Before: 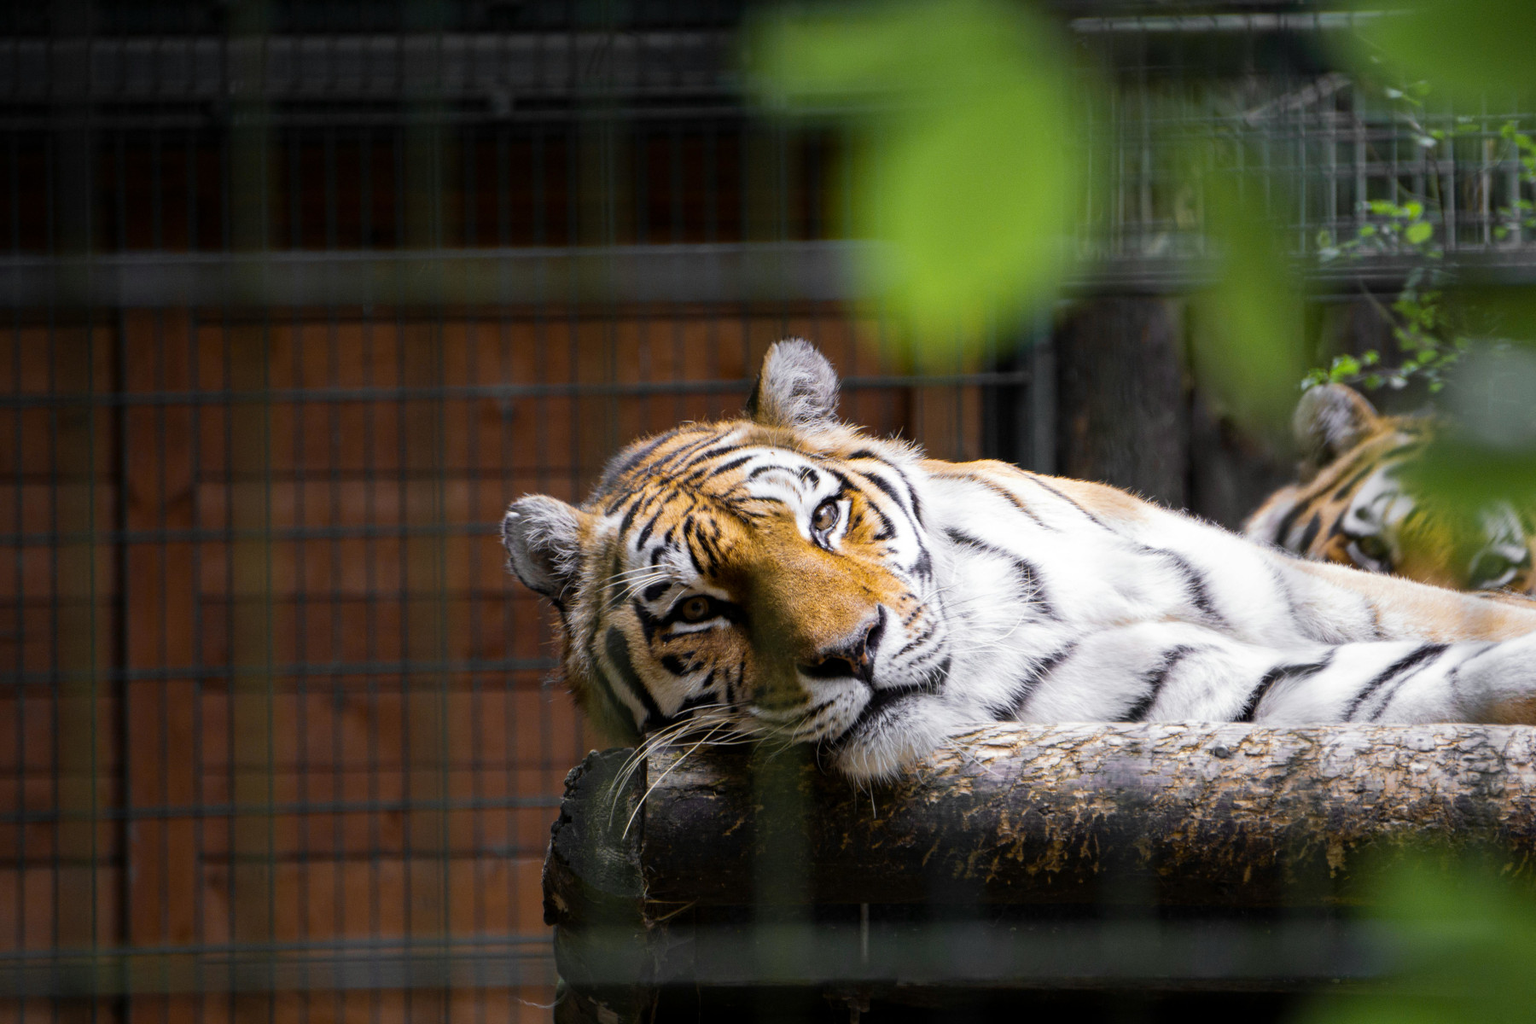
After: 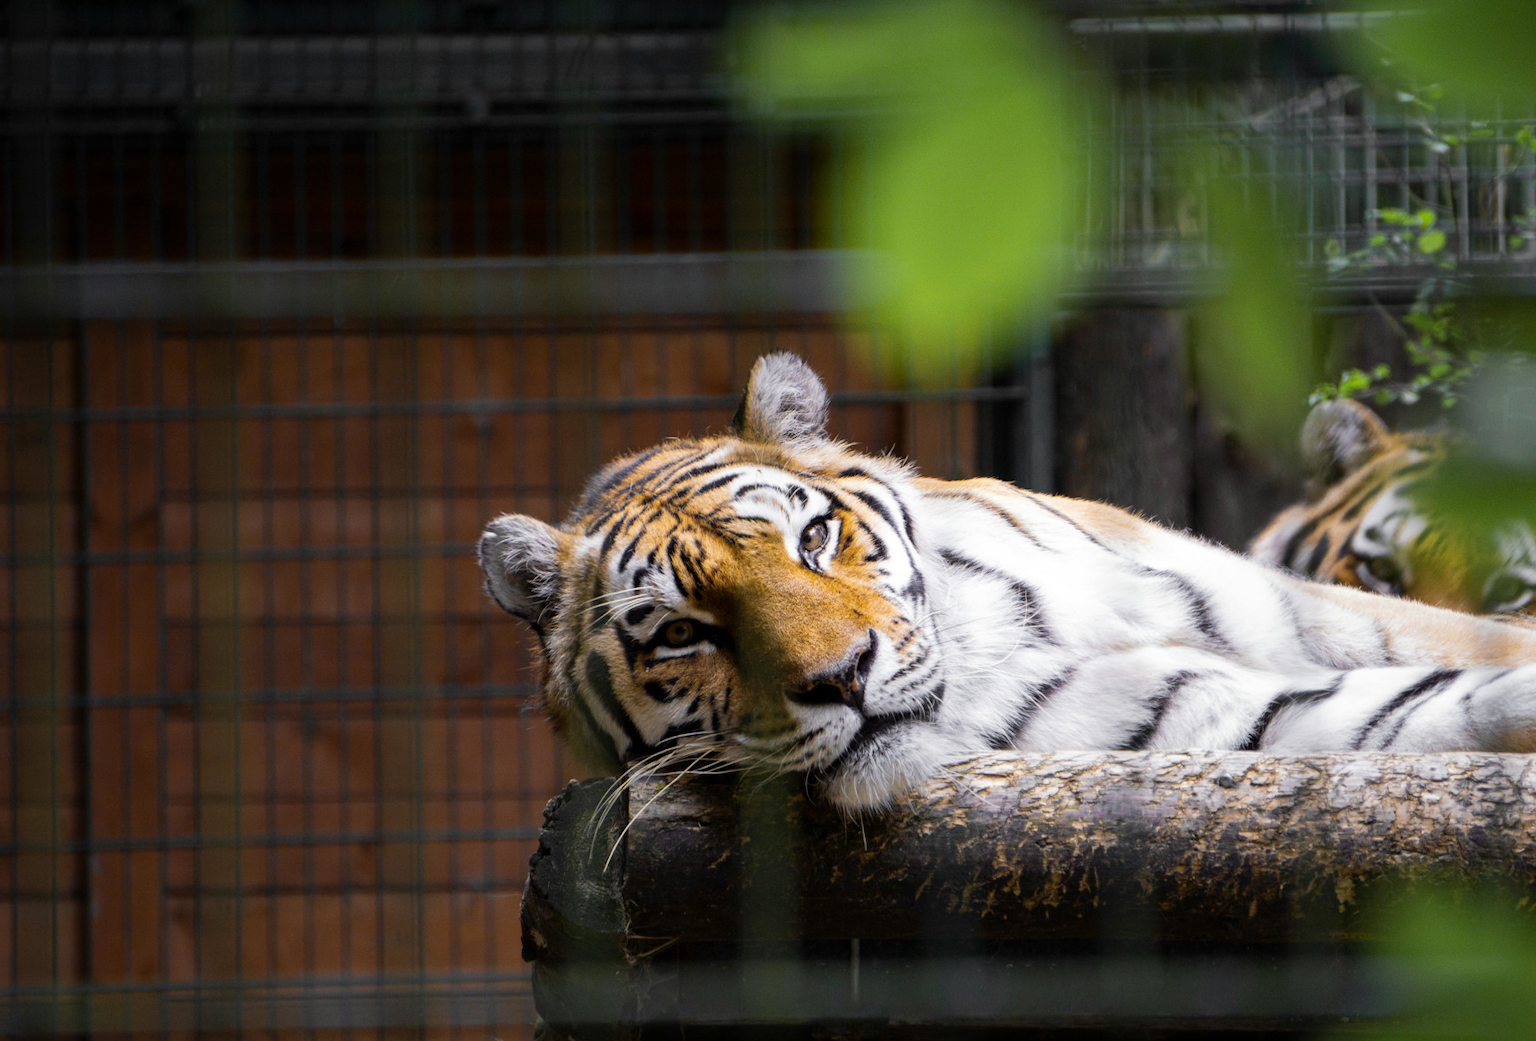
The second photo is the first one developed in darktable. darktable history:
crop and rotate: left 2.734%, right 1.011%, bottom 2.151%
